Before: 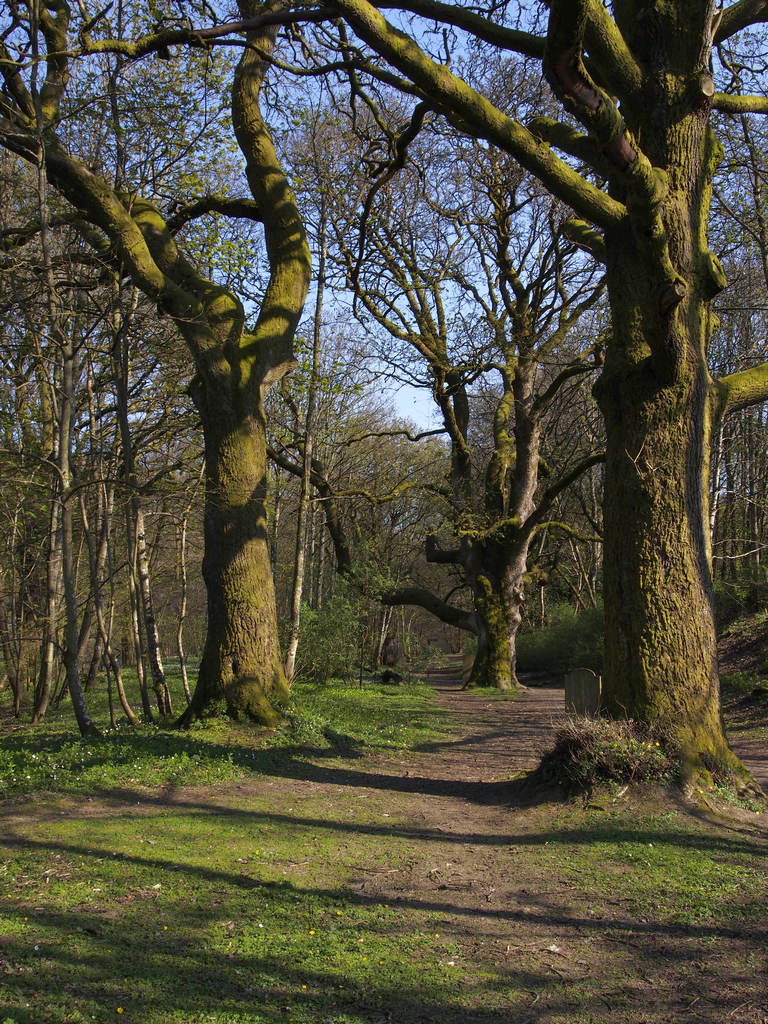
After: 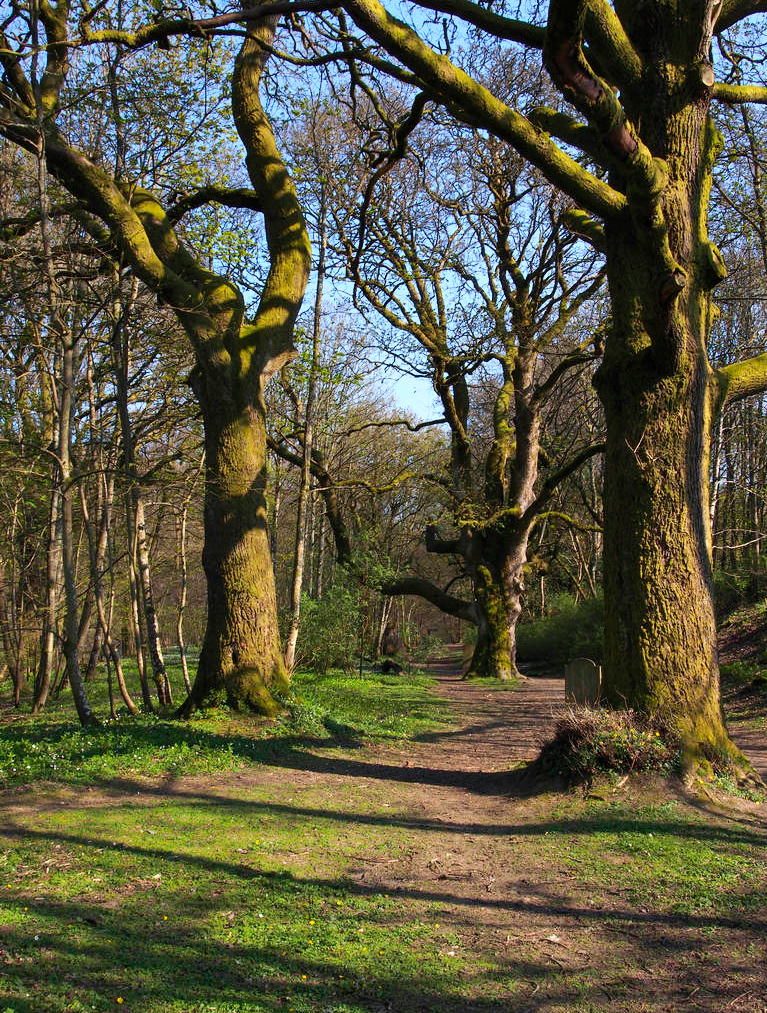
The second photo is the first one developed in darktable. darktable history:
contrast brightness saturation: contrast 0.2, brightness 0.15, saturation 0.14
crop: top 1.049%, right 0.001%
